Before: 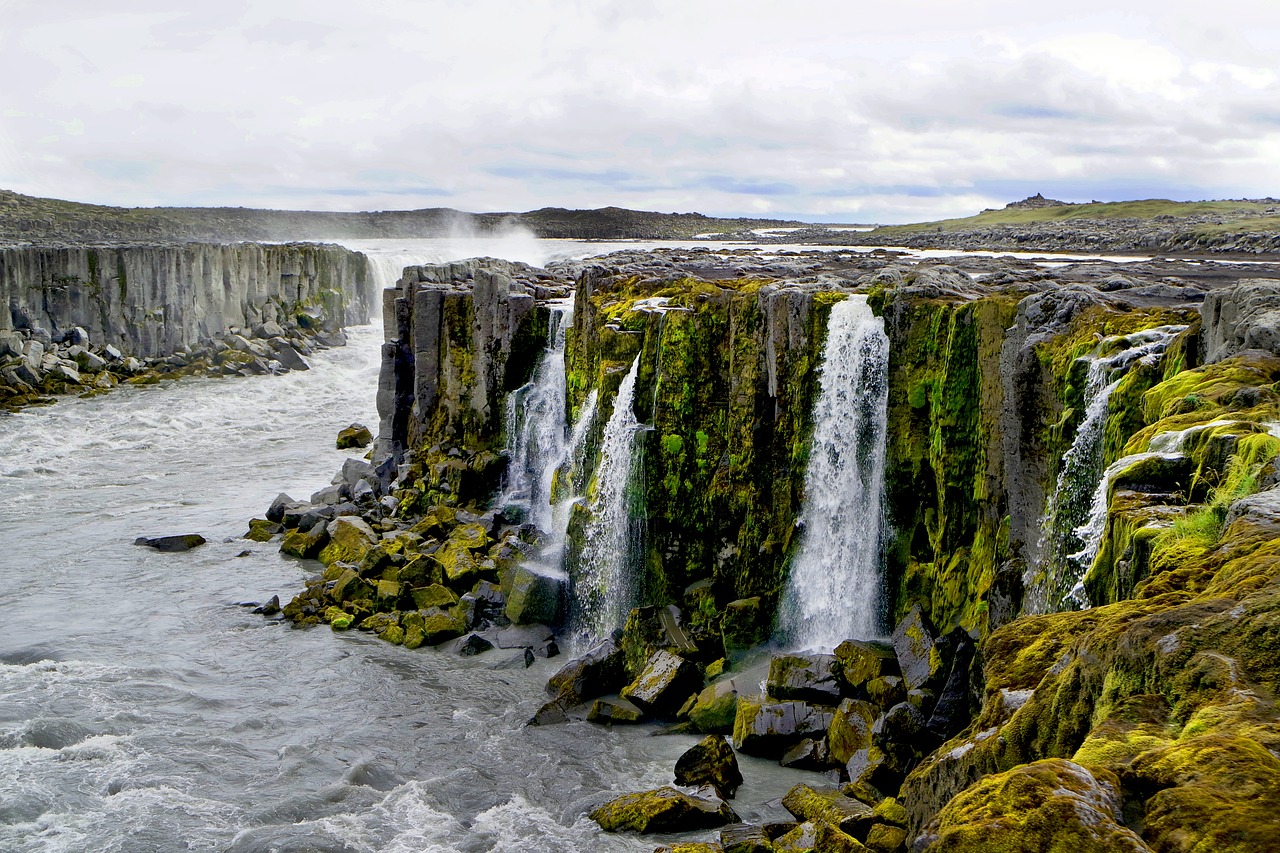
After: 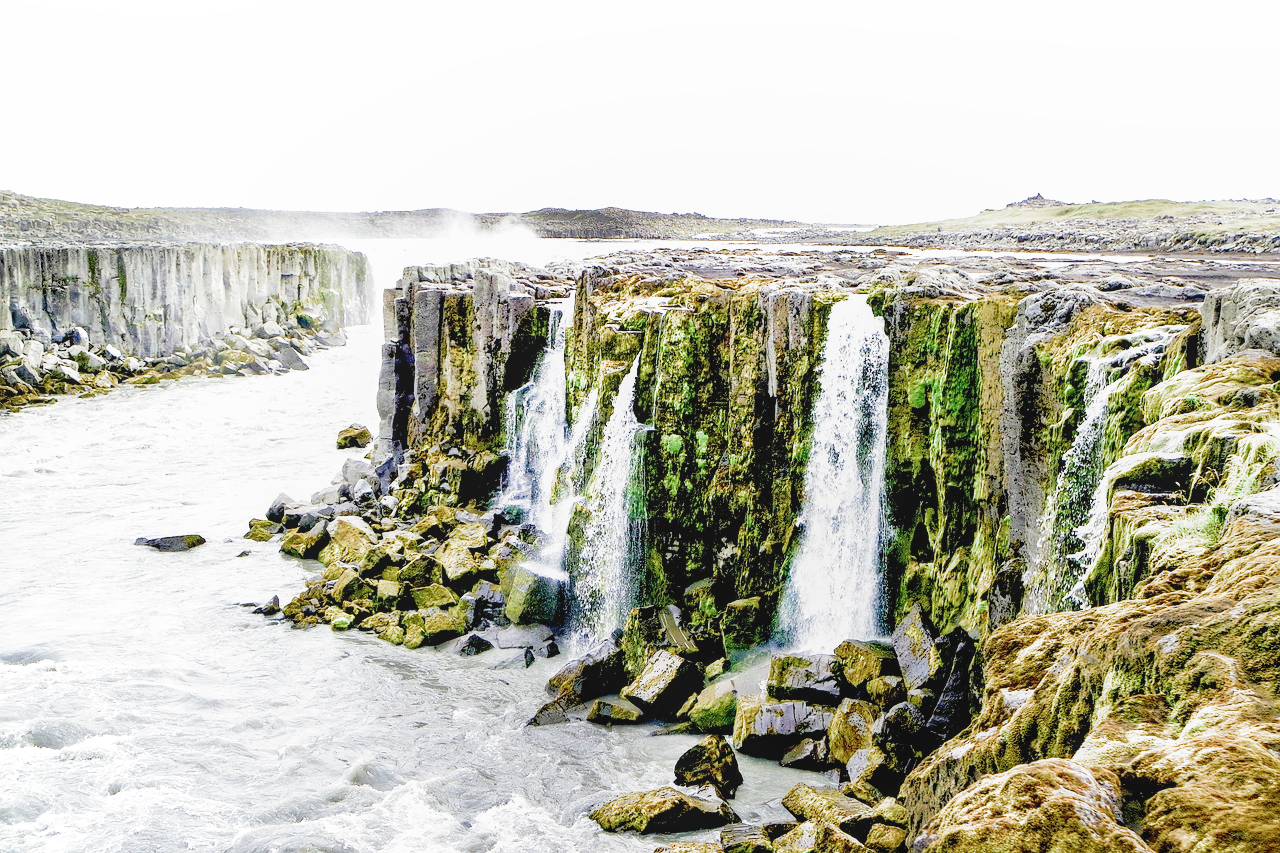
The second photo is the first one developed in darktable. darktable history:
filmic rgb: black relative exposure -7.97 EV, white relative exposure 3.82 EV, threshold 5.97 EV, hardness 4.38, color science v4 (2020), contrast in shadows soft, contrast in highlights soft, enable highlight reconstruction true
exposure: exposure 2.227 EV, compensate exposure bias true, compensate highlight preservation false
shadows and highlights: shadows -28.86, highlights 29.38, highlights color adjustment 46.28%
local contrast: detail 109%
